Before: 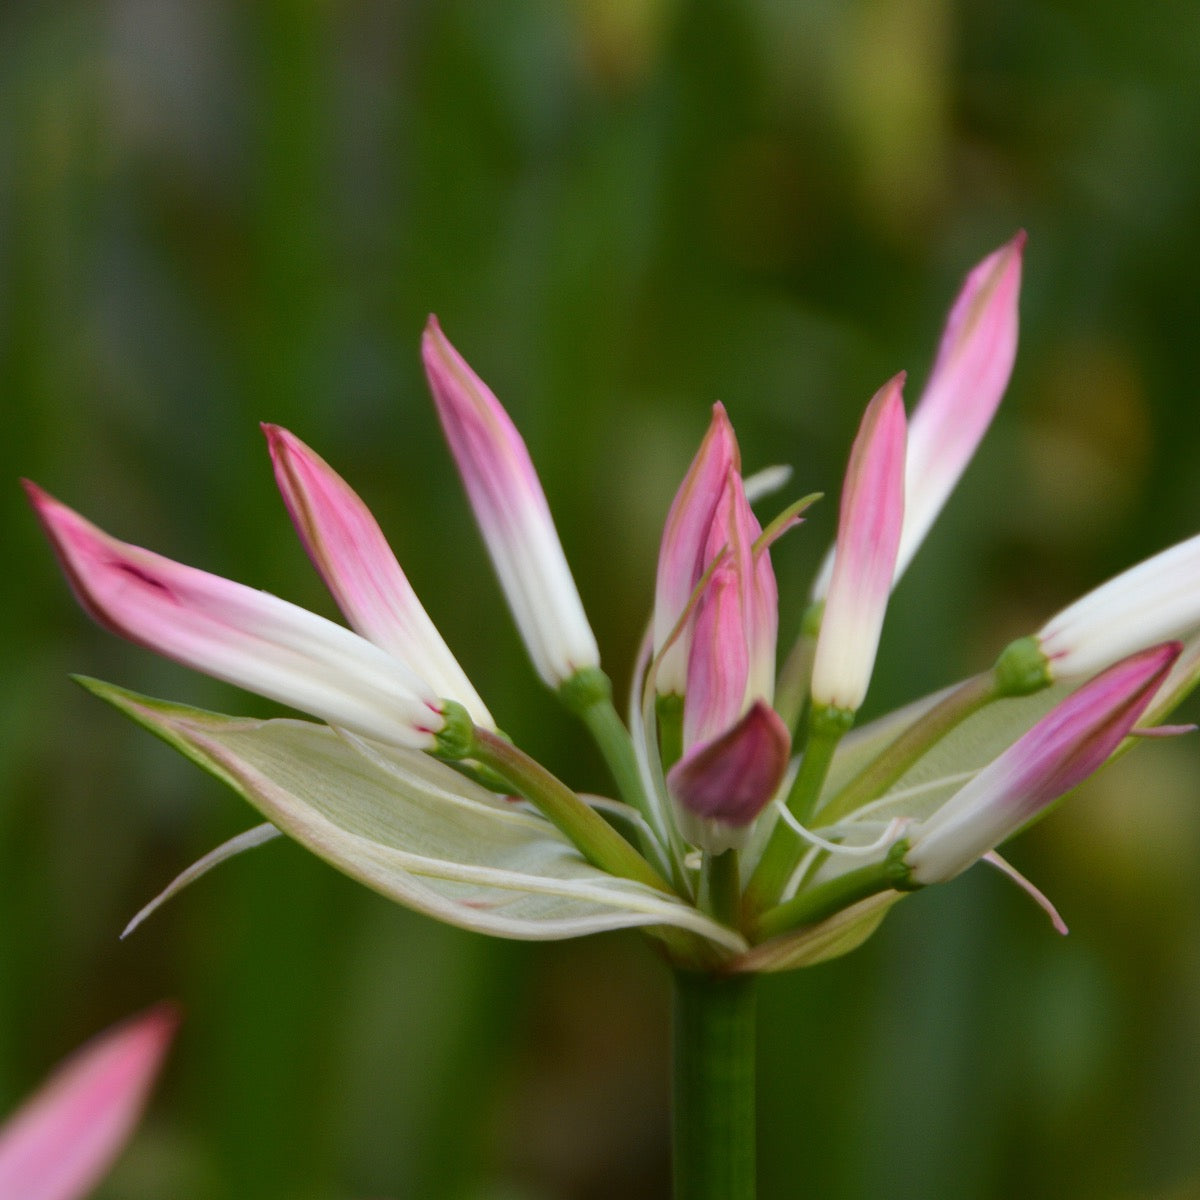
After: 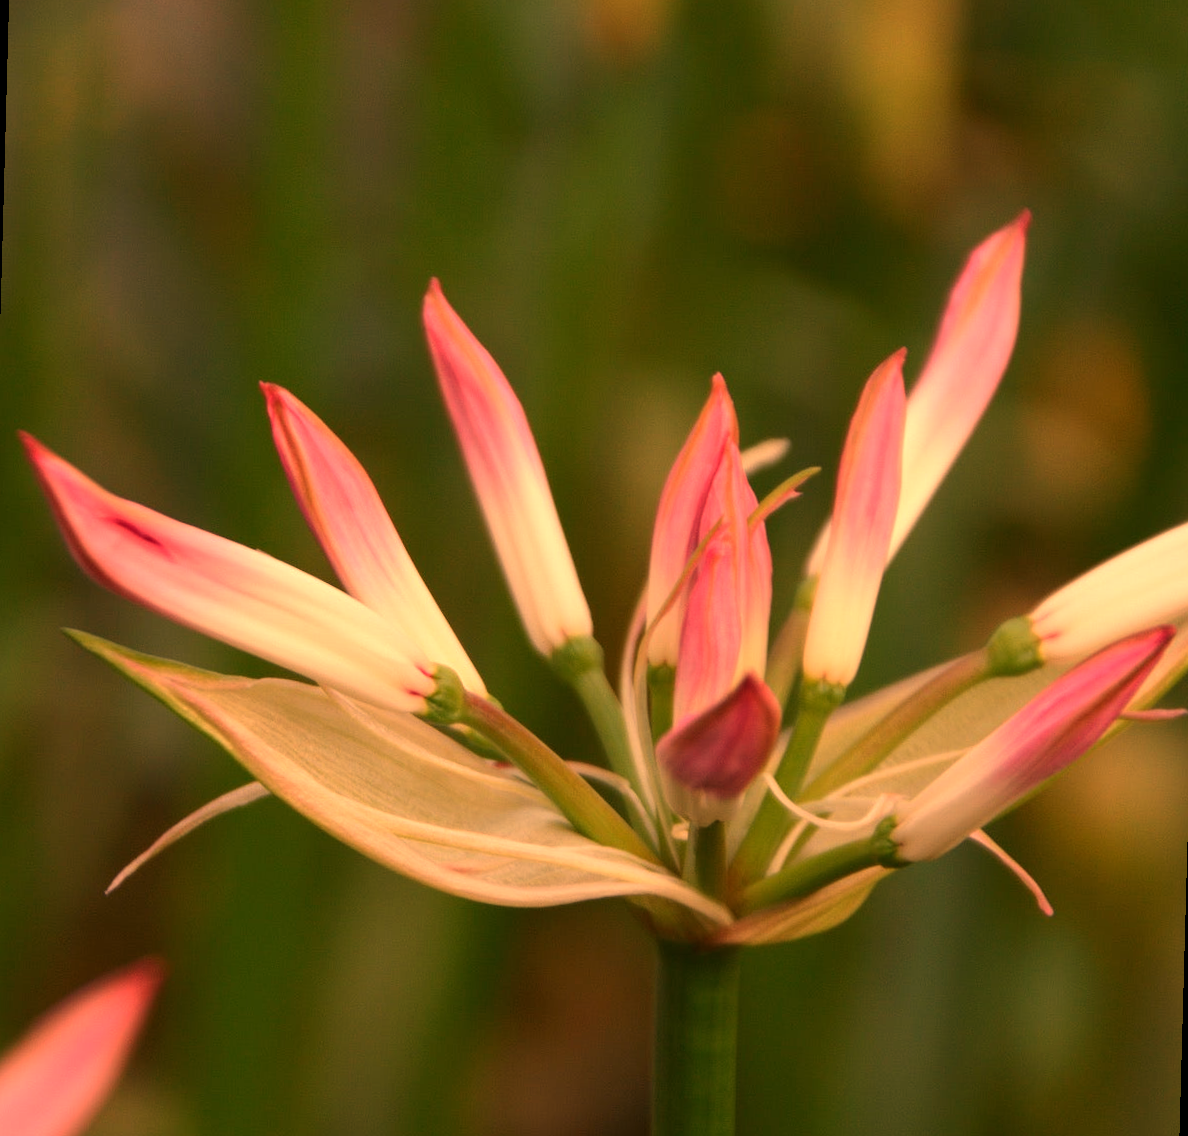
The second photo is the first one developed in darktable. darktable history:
white balance: red 1.467, blue 0.684
rotate and perspective: rotation 1.57°, crop left 0.018, crop right 0.982, crop top 0.039, crop bottom 0.961
